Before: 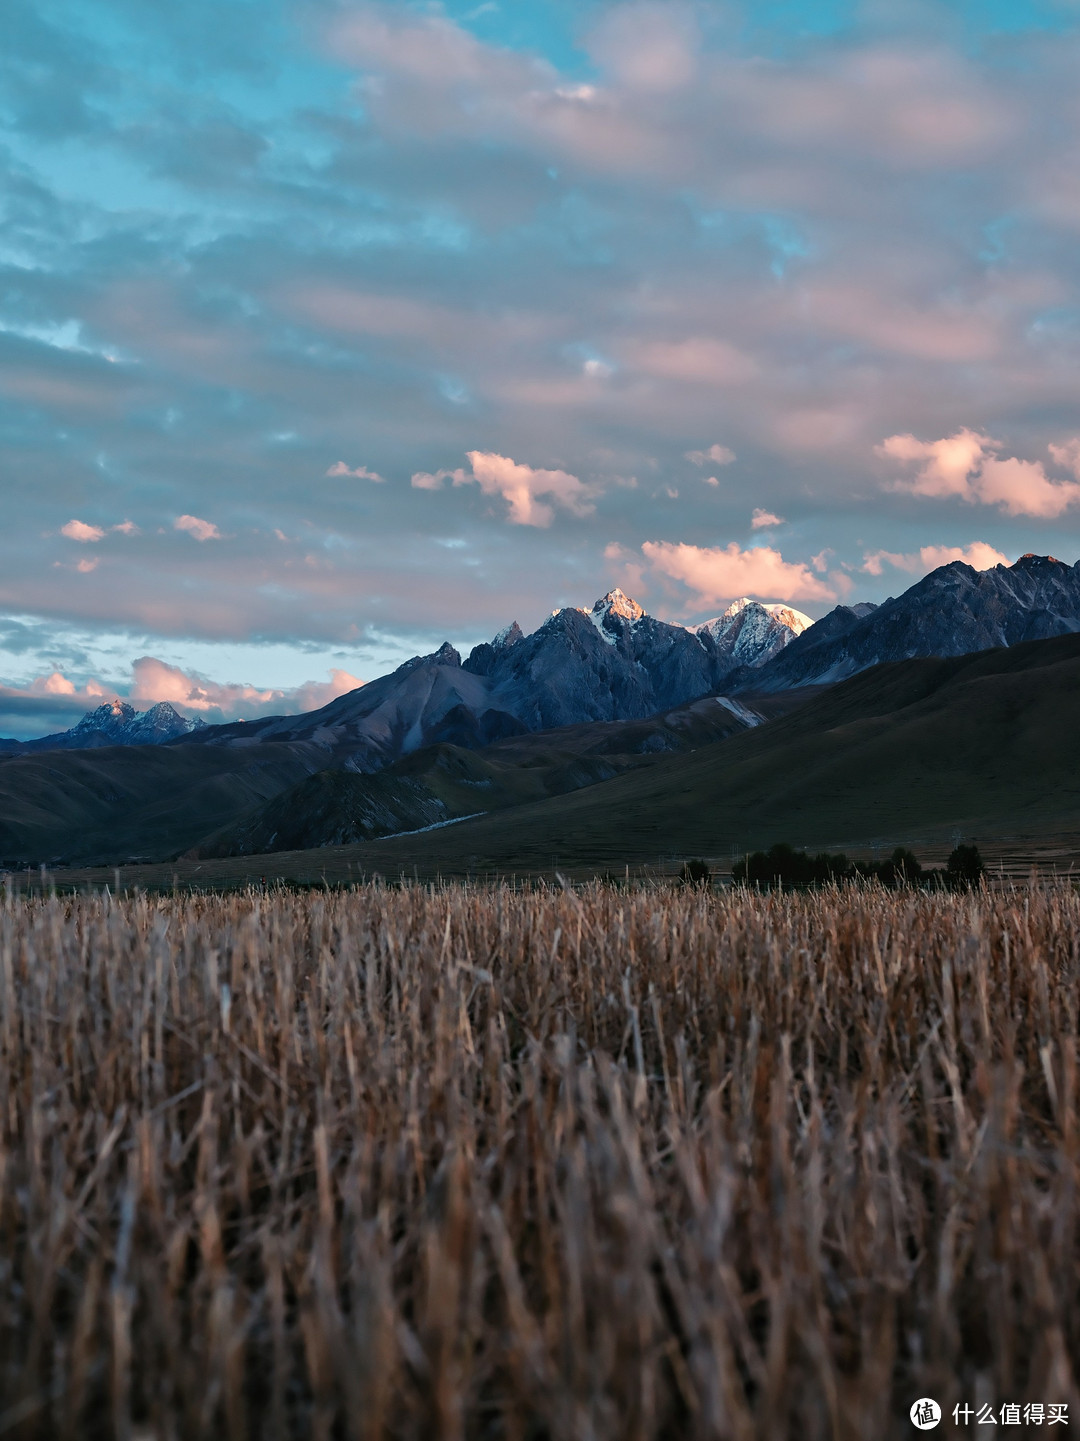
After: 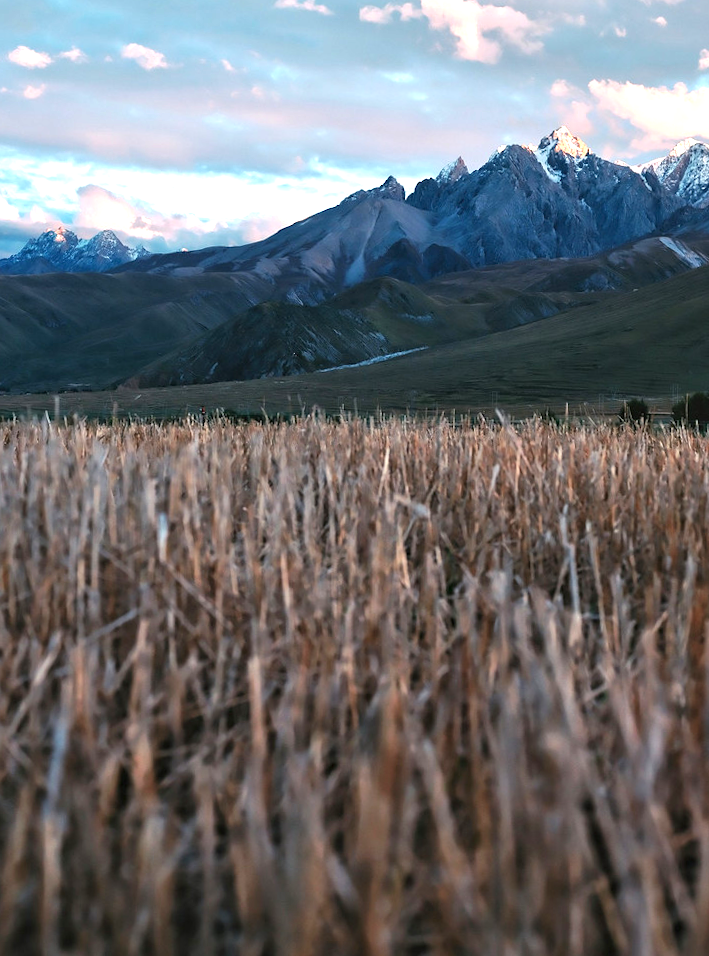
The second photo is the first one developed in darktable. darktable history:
exposure: black level correction 0, exposure 1.199 EV, compensate highlight preservation false
crop and rotate: angle -1.23°, left 4.018%, top 31.748%, right 28.45%
